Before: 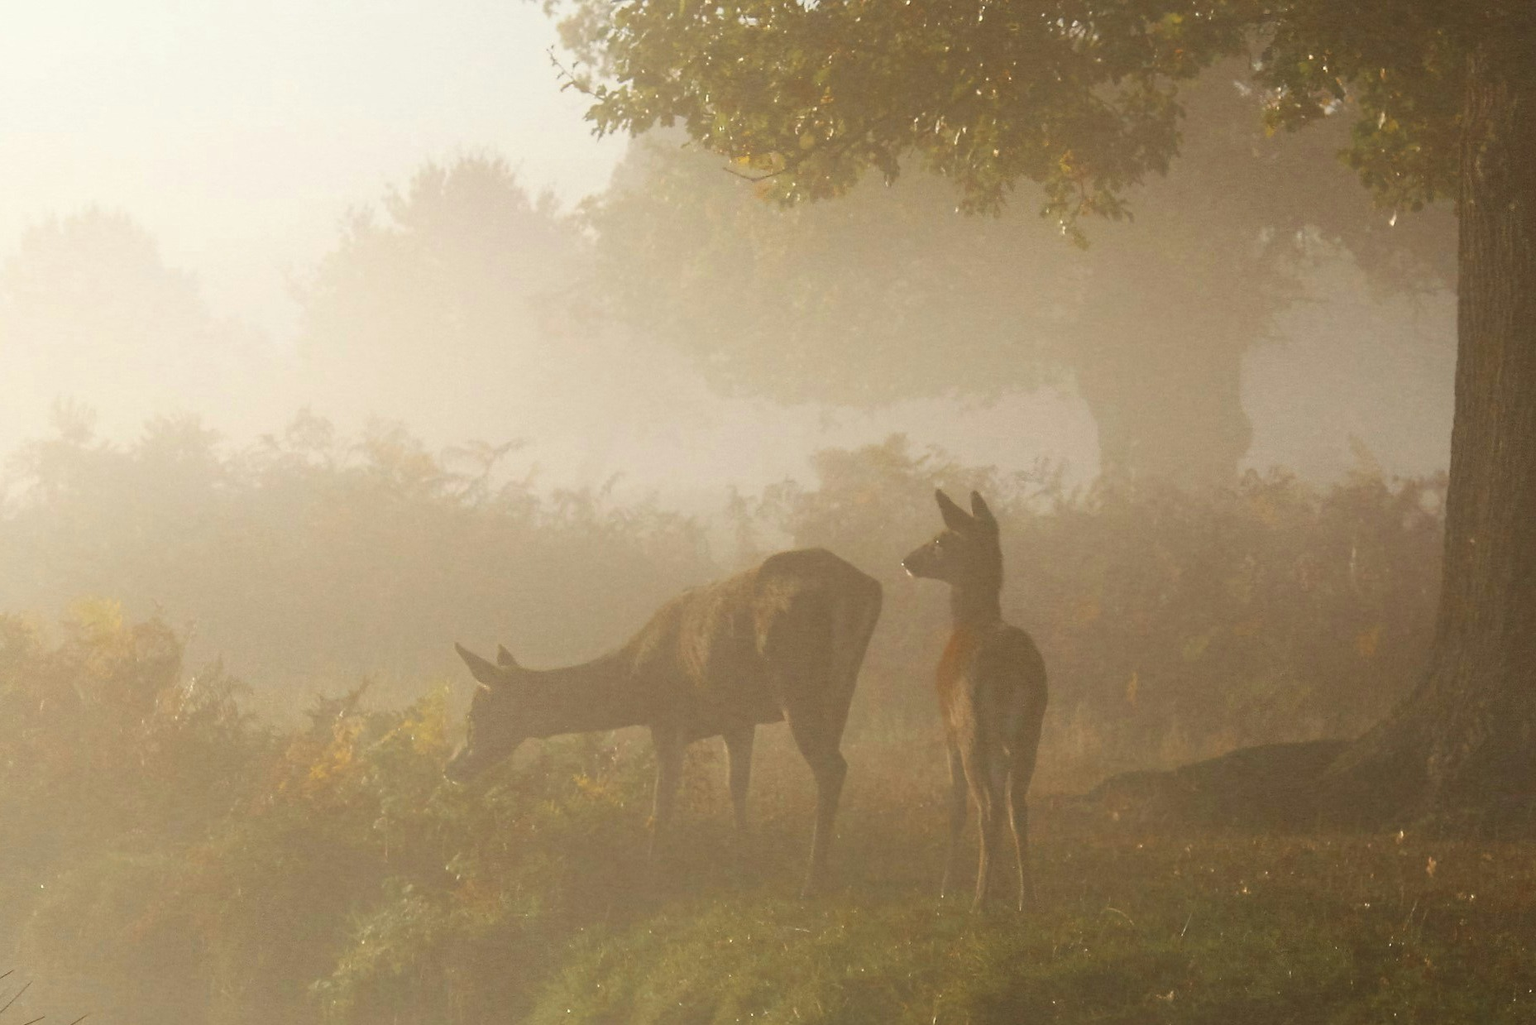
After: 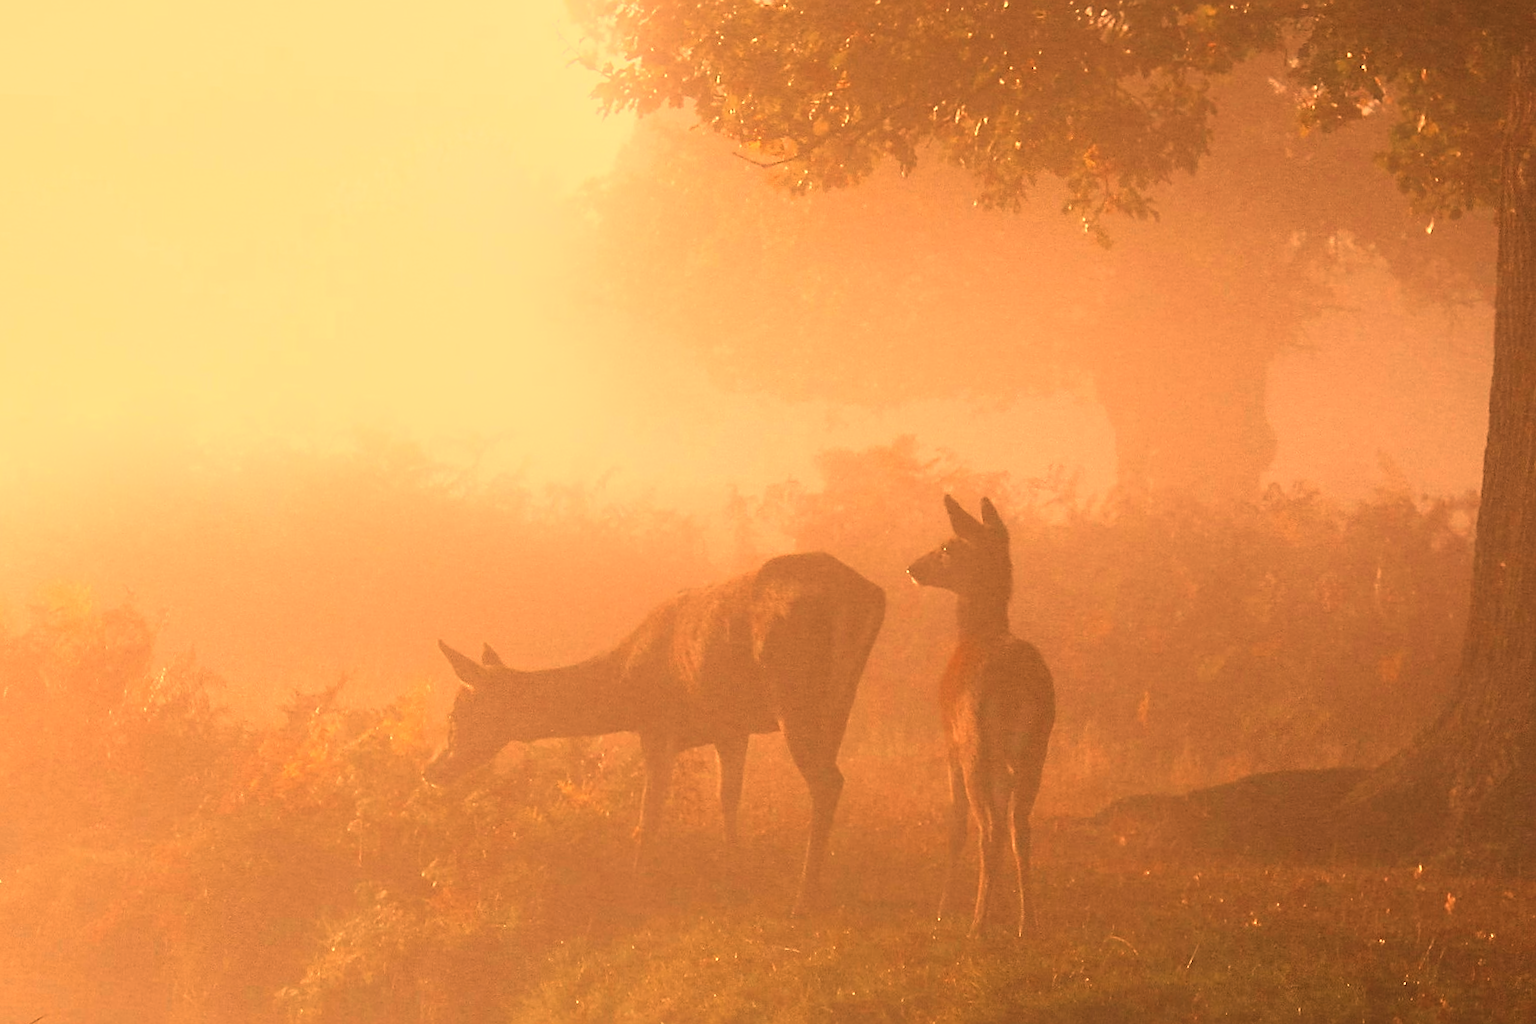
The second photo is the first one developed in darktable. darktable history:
white balance: red 1.467, blue 0.684
crop and rotate: angle -1.69°
sharpen: on, module defaults
bloom: size 15%, threshold 97%, strength 7%
